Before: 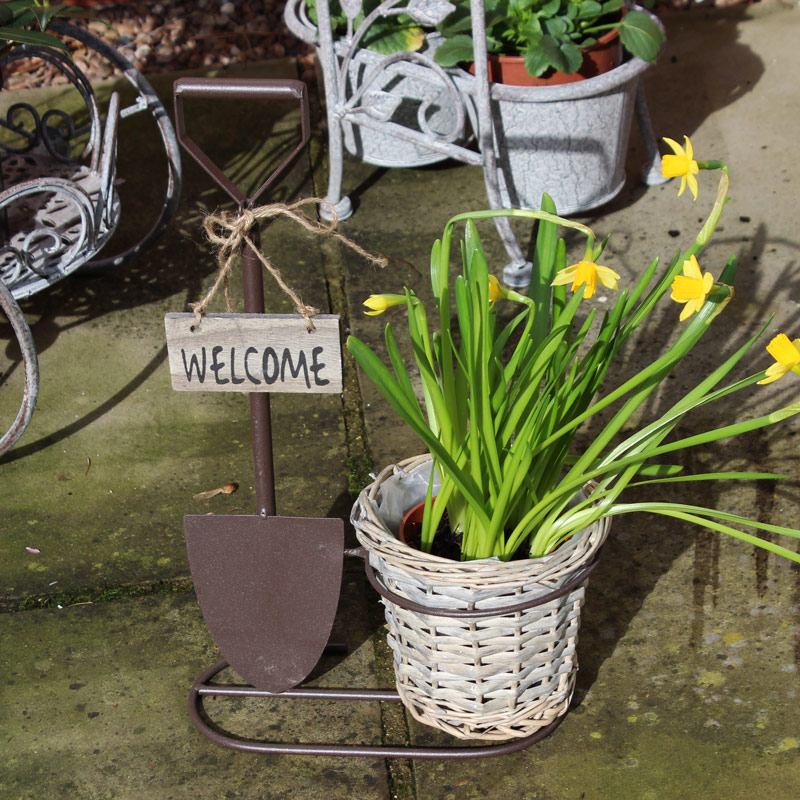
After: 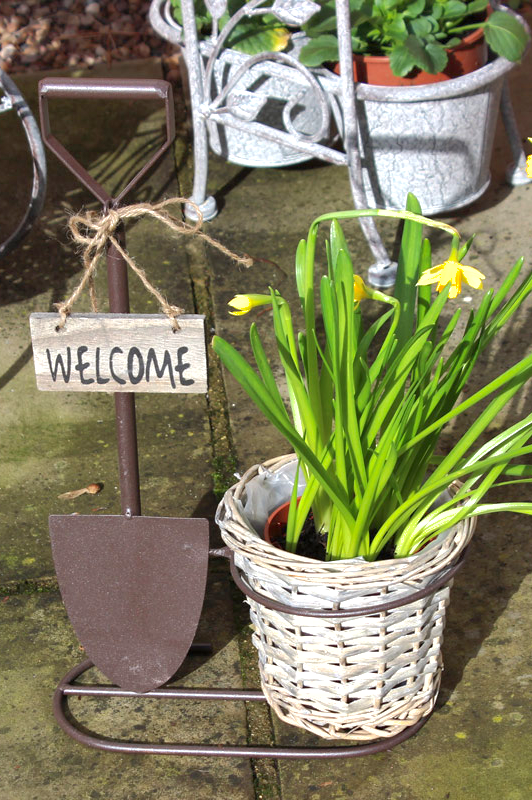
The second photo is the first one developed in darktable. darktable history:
crop: left 16.899%, right 16.556%
exposure: exposure 0.6 EV, compensate highlight preservation false
local contrast: mode bilateral grid, contrast 20, coarseness 50, detail 120%, midtone range 0.2
shadows and highlights: on, module defaults
